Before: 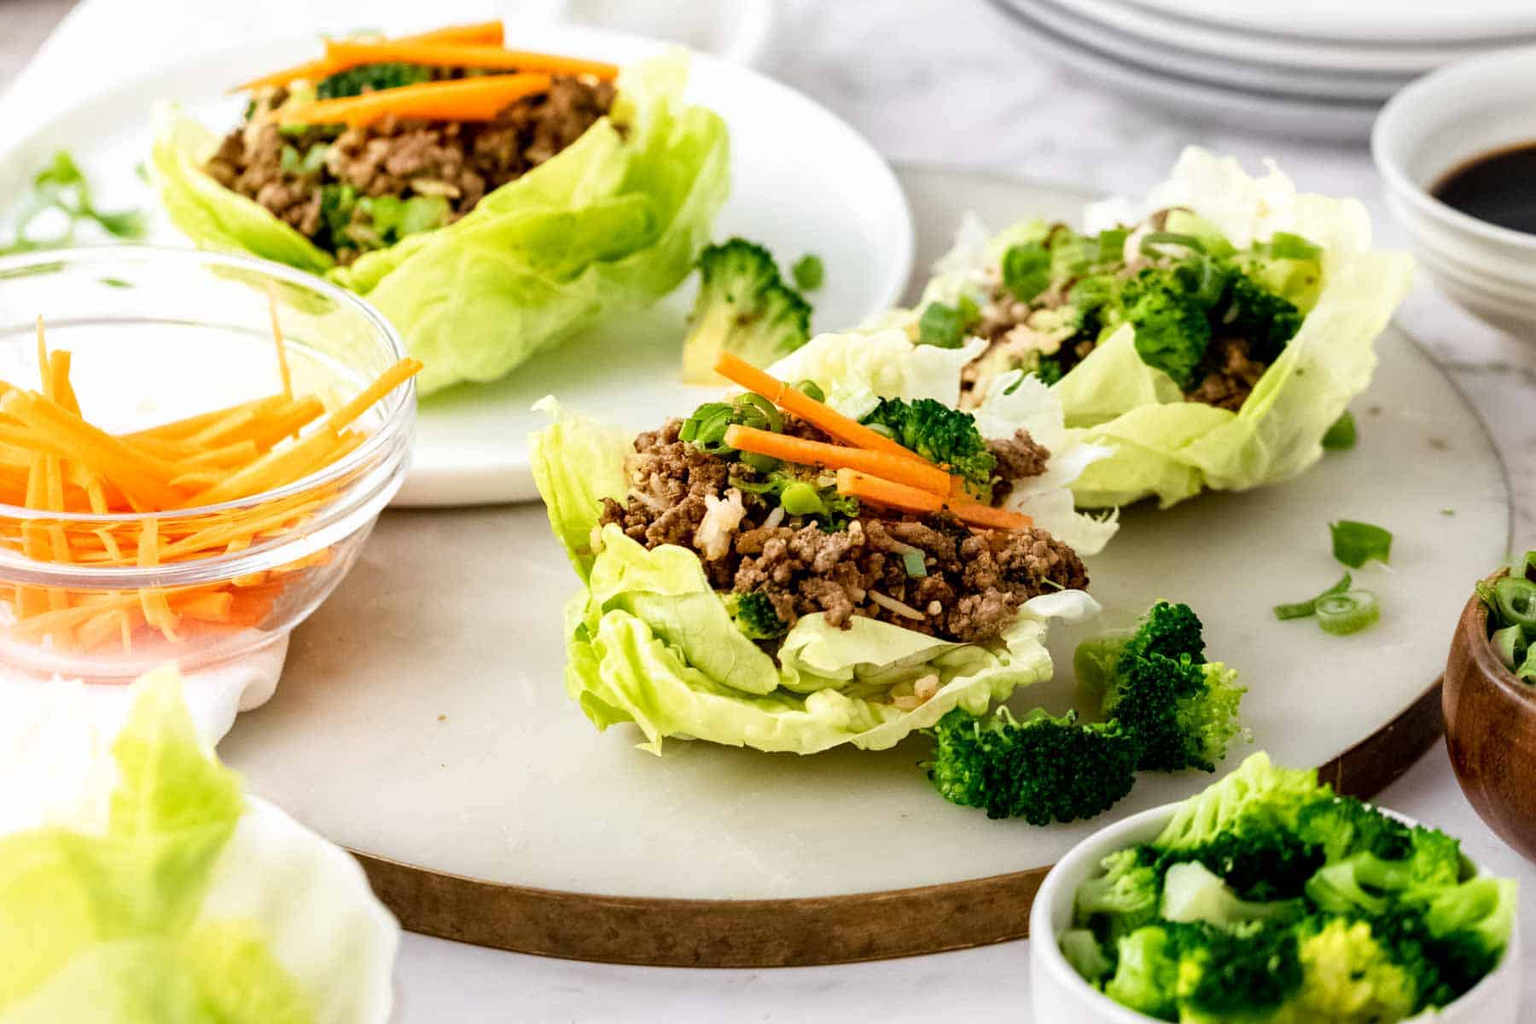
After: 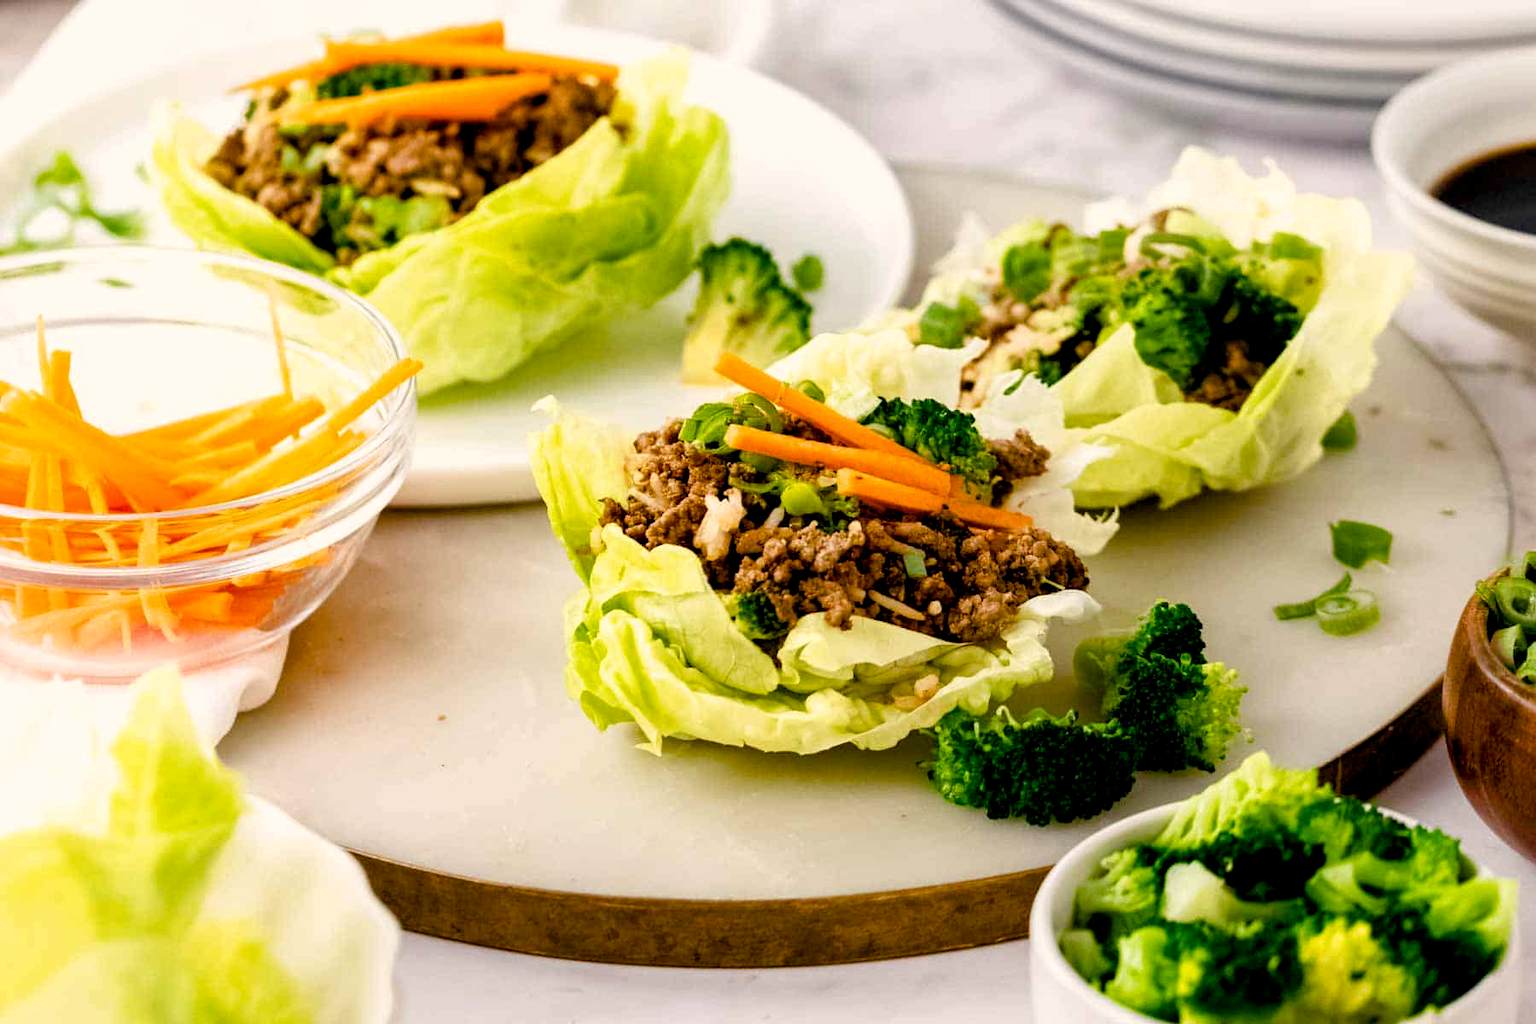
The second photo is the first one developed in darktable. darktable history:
color balance rgb: highlights gain › chroma 2.074%, highlights gain › hue 66.11°, global offset › luminance -0.422%, perceptual saturation grading › global saturation 34.787%, perceptual saturation grading › highlights -29.813%, perceptual saturation grading › shadows 35.32%
